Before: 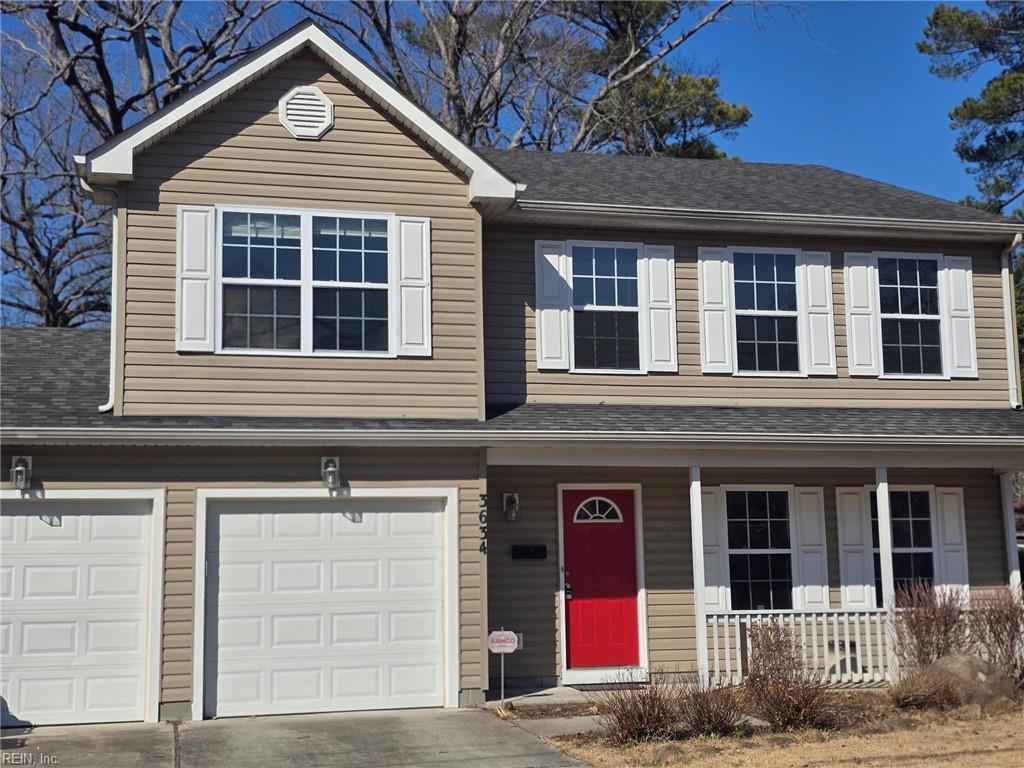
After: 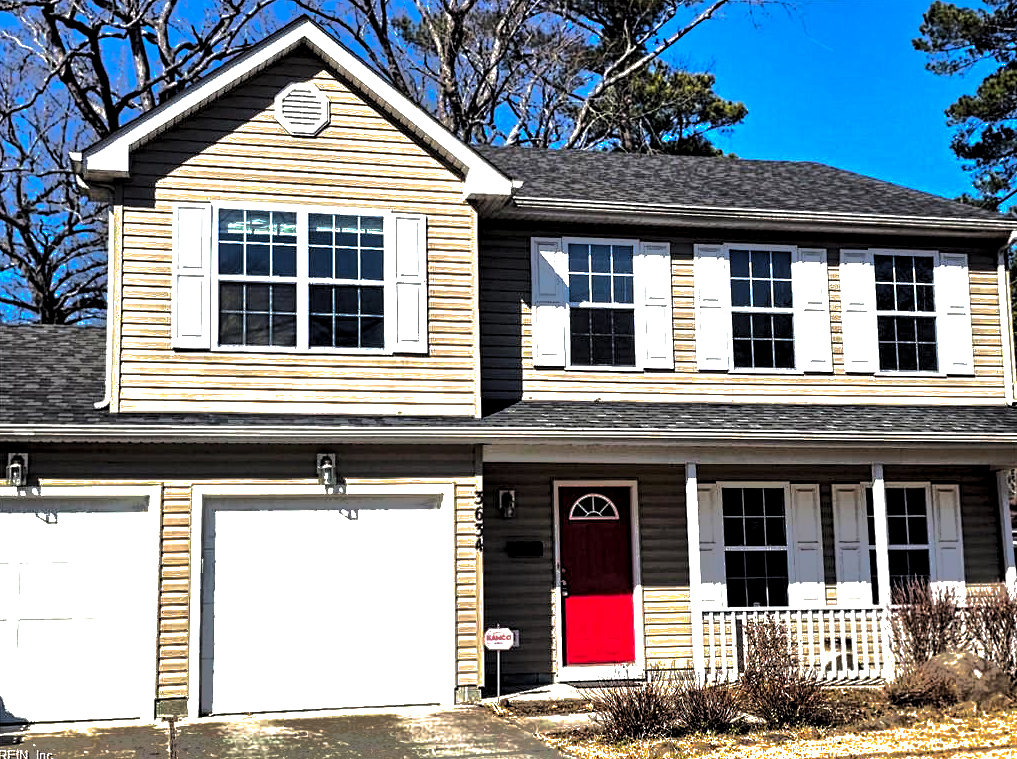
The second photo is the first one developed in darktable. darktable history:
crop: left 0.48%, top 0.497%, right 0.196%, bottom 0.658%
tone equalizer: -8 EV -1.12 EV, -7 EV -1.01 EV, -6 EV -0.87 EV, -5 EV -0.616 EV, -3 EV 0.556 EV, -2 EV 0.881 EV, -1 EV 1 EV, +0 EV 1.06 EV, edges refinement/feathering 500, mask exposure compensation -1.57 EV, preserve details no
contrast brightness saturation: contrast 0.23, brightness 0.113, saturation 0.288
contrast equalizer: y [[0.5, 0.5, 0.5, 0.539, 0.64, 0.611], [0.5 ×6], [0.5 ×6], [0 ×6], [0 ×6]]
levels: levels [0.055, 0.477, 0.9]
shadows and highlights: shadows 38.43, highlights -76.14
local contrast: highlights 106%, shadows 101%, detail 120%, midtone range 0.2
